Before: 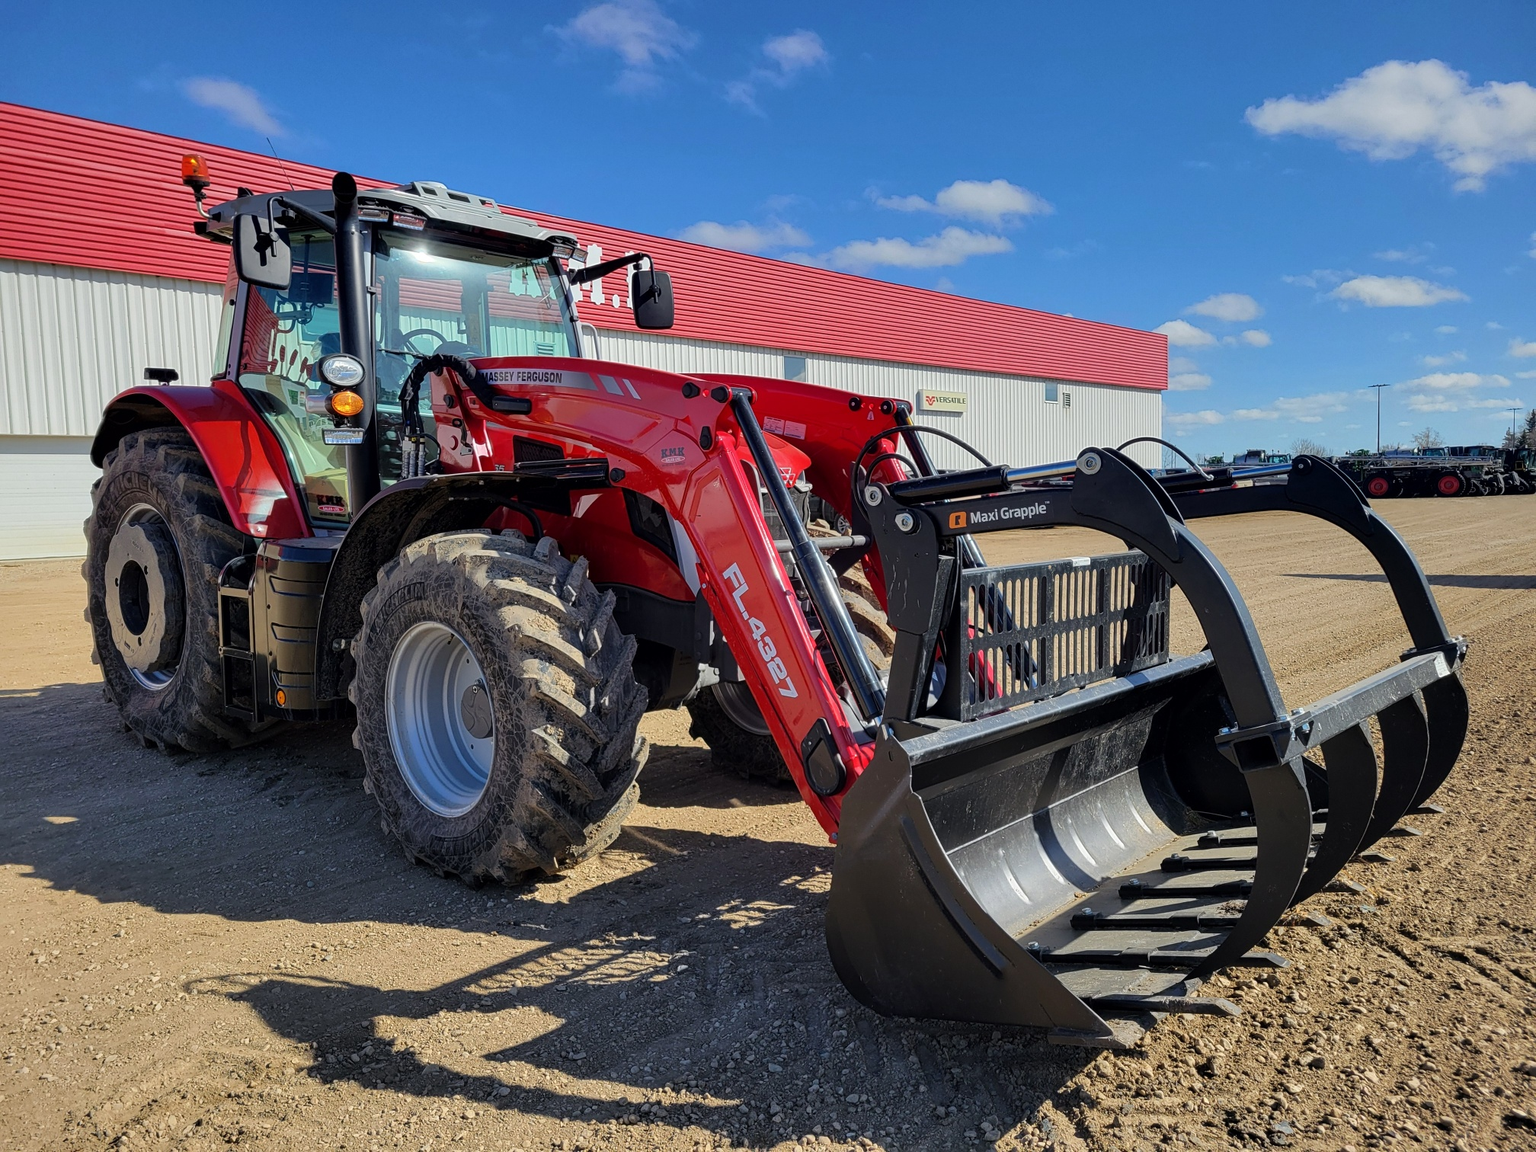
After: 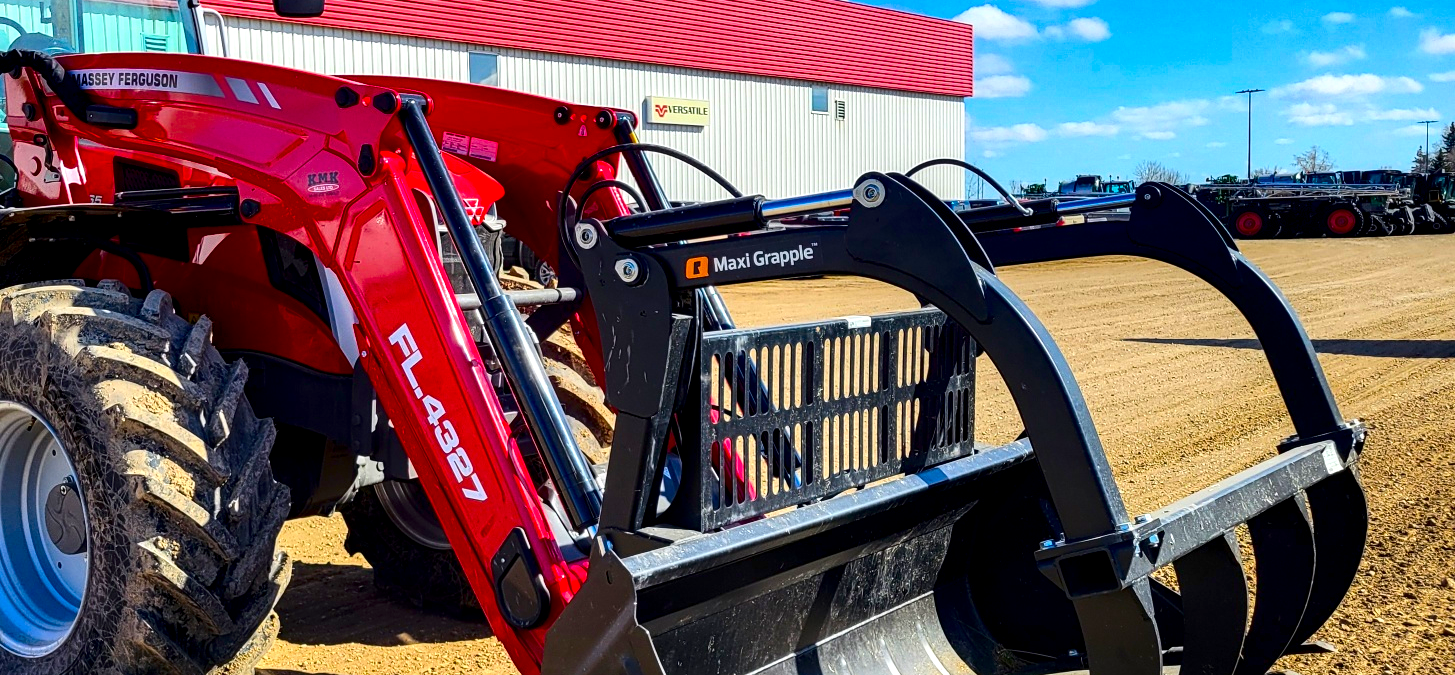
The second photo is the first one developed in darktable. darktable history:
contrast brightness saturation: contrast 0.195, brightness -0.103, saturation 0.097
exposure: exposure 0.651 EV, compensate highlight preservation false
local contrast: shadows 90%, midtone range 0.493
tone equalizer: on, module defaults
crop and rotate: left 27.786%, top 27.488%, bottom 27.84%
color balance rgb: linear chroma grading › global chroma 15.311%, perceptual saturation grading › global saturation 25.405%
